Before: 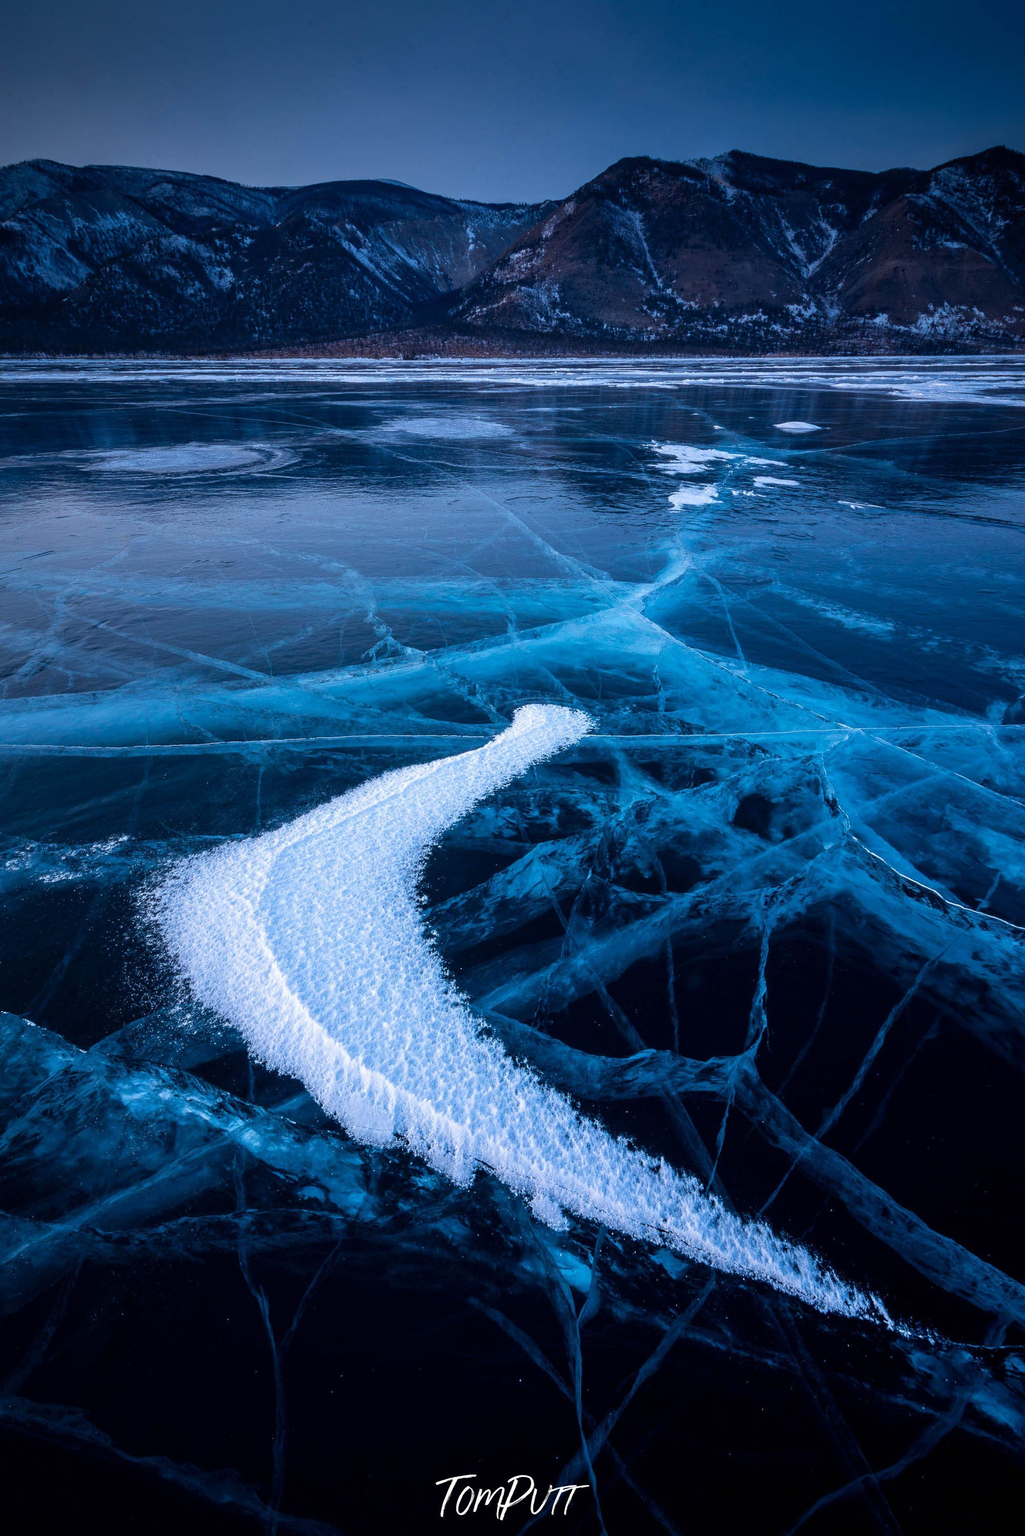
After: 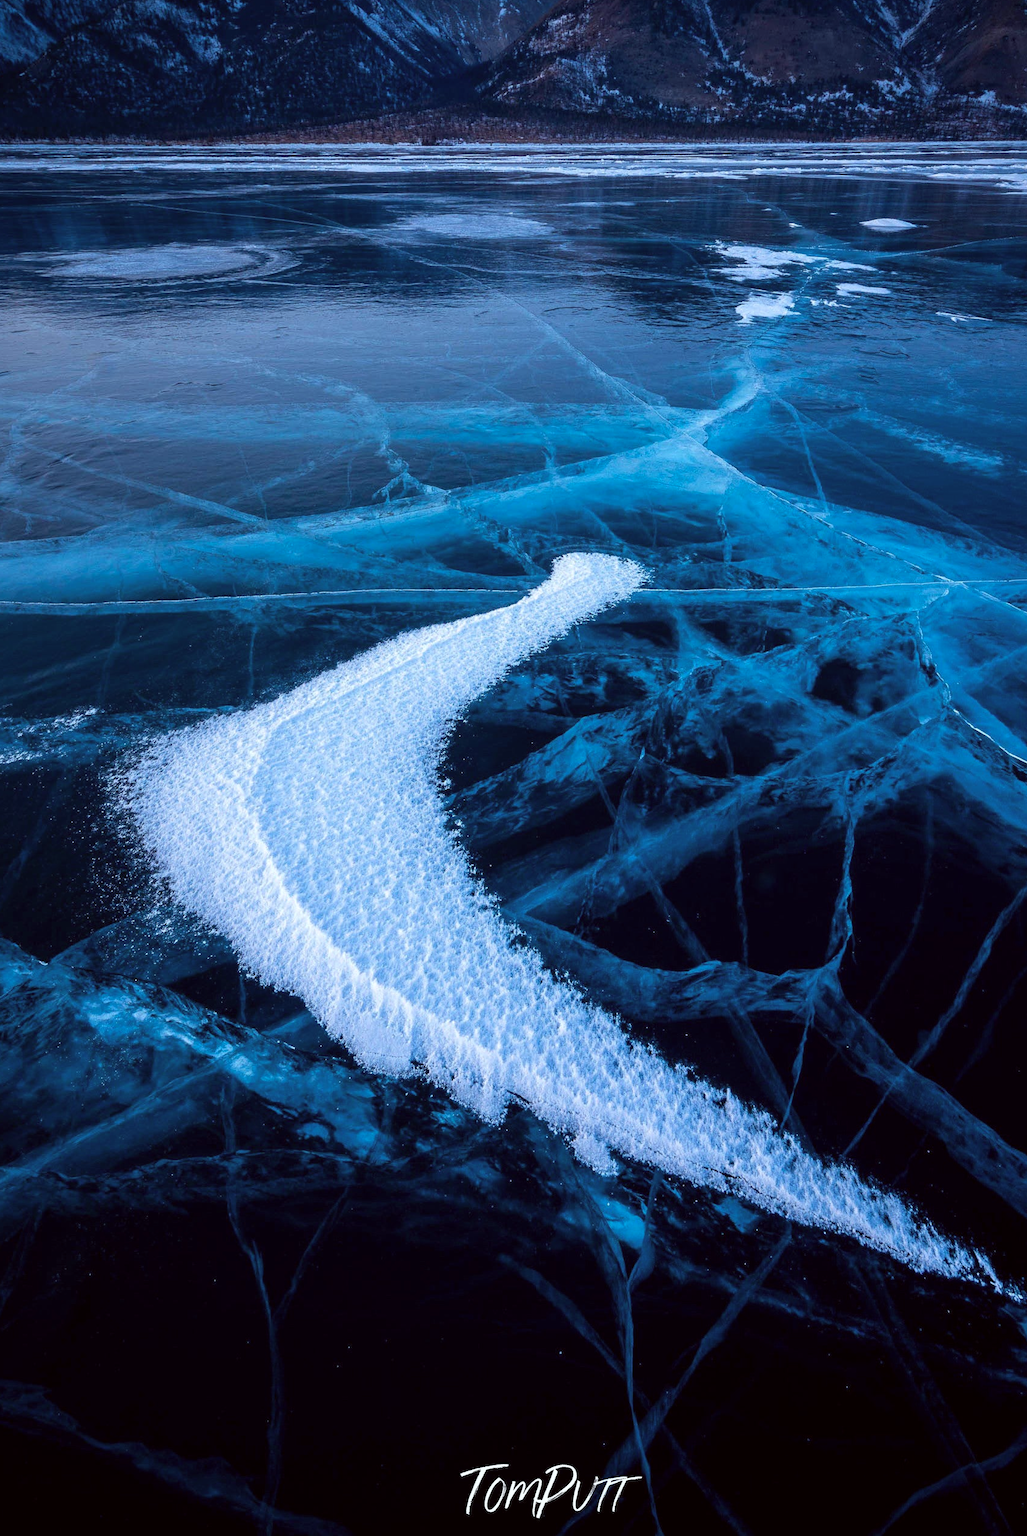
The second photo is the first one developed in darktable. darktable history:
crop and rotate: left 4.585%, top 15.466%, right 10.707%
color correction: highlights a* -2.98, highlights b* -2.27, shadows a* 2.03, shadows b* 2.63
